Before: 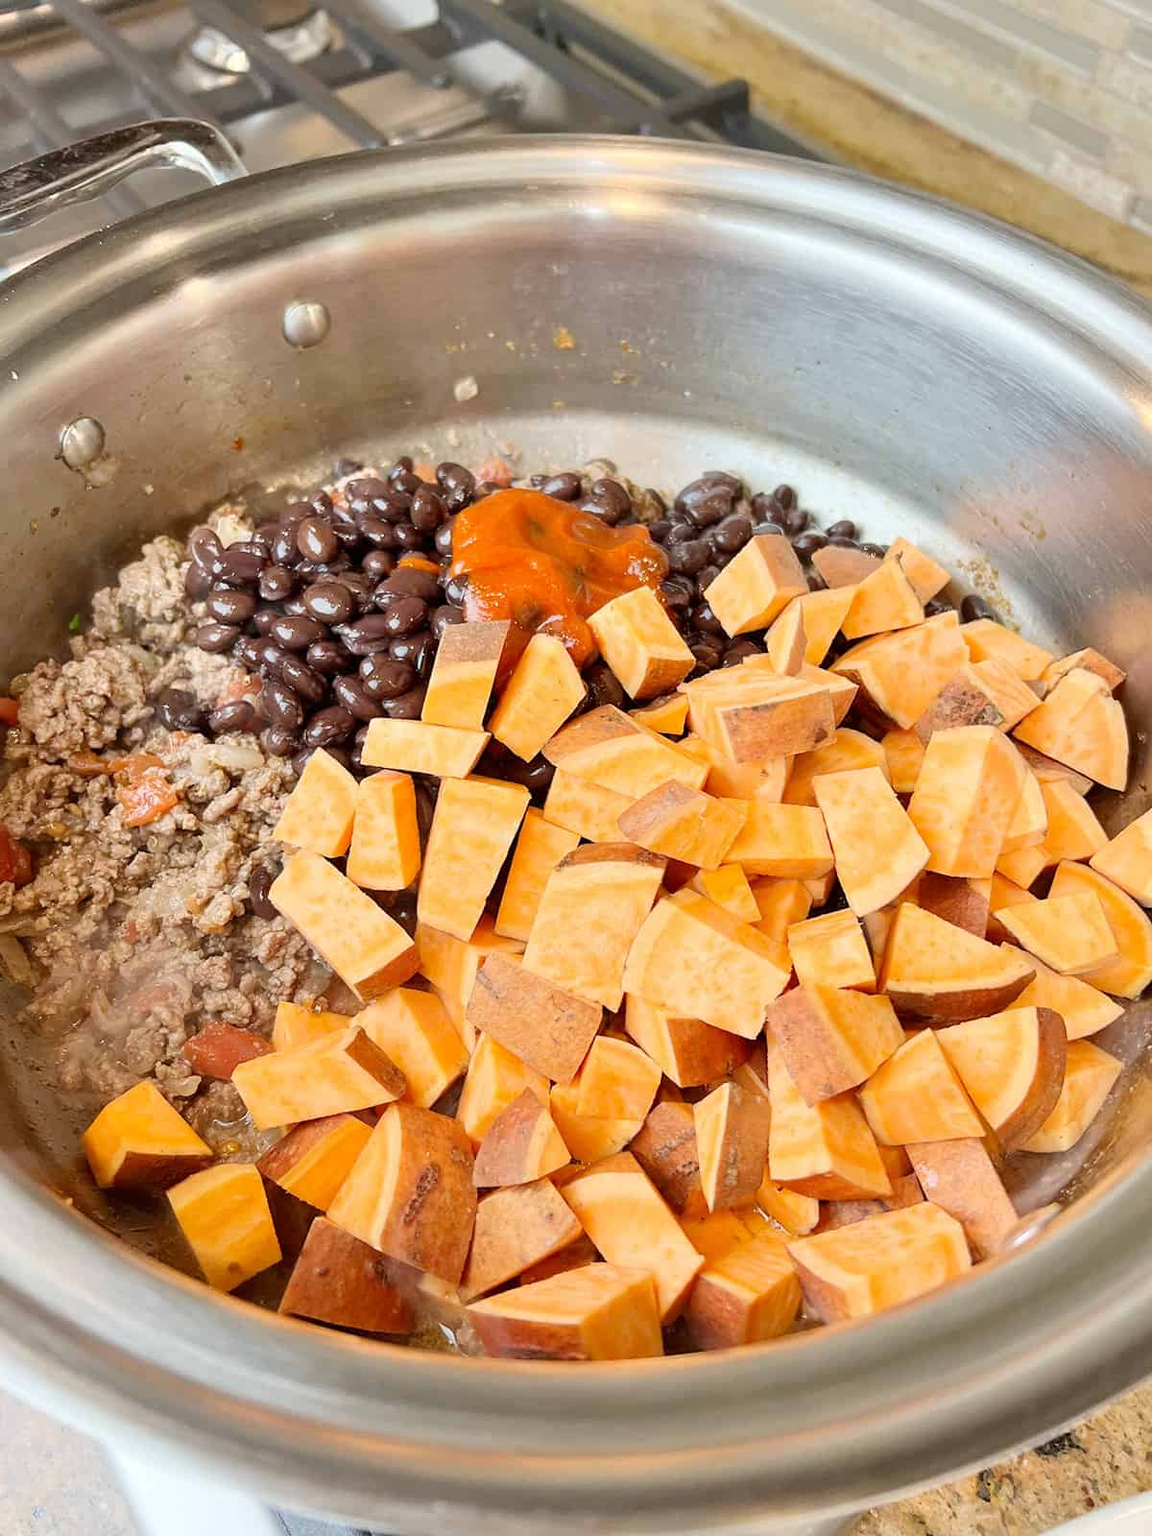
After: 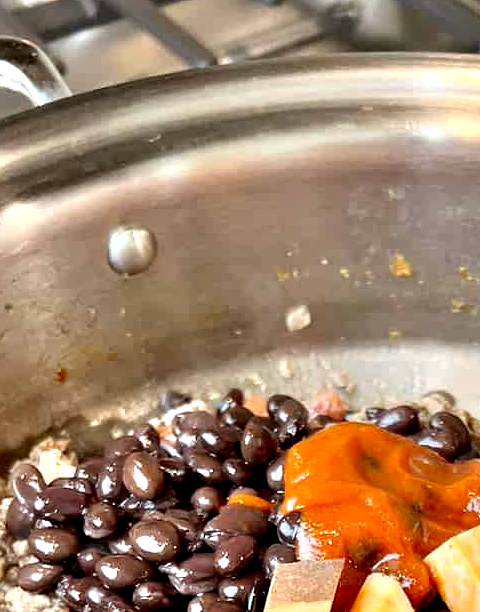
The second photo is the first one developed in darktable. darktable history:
crop: left 15.647%, top 5.443%, right 44.32%, bottom 56.267%
contrast equalizer: octaves 7, y [[0.6 ×6], [0.55 ×6], [0 ×6], [0 ×6], [0 ×6]]
exposure: black level correction 0.001, compensate highlight preservation false
